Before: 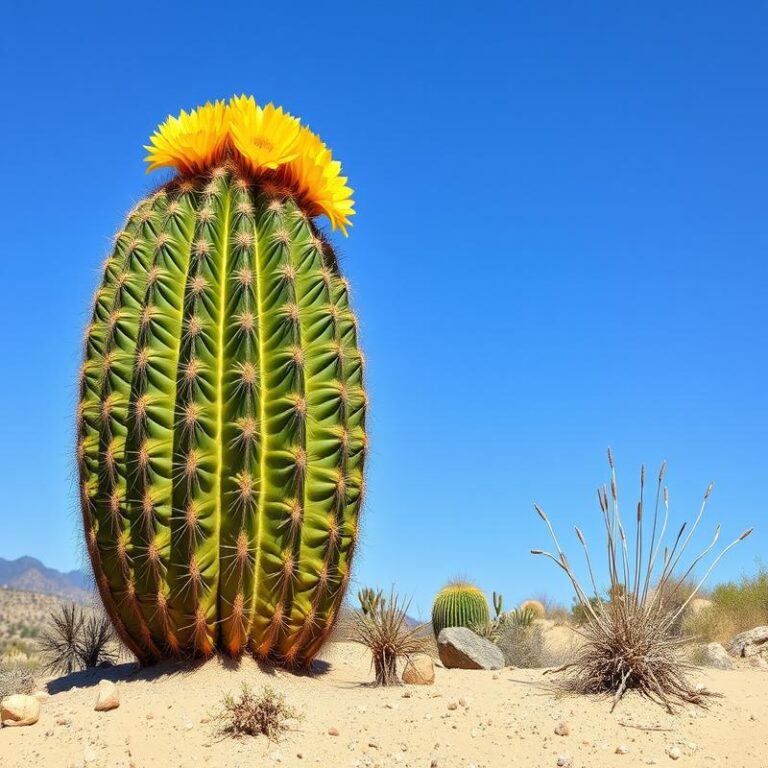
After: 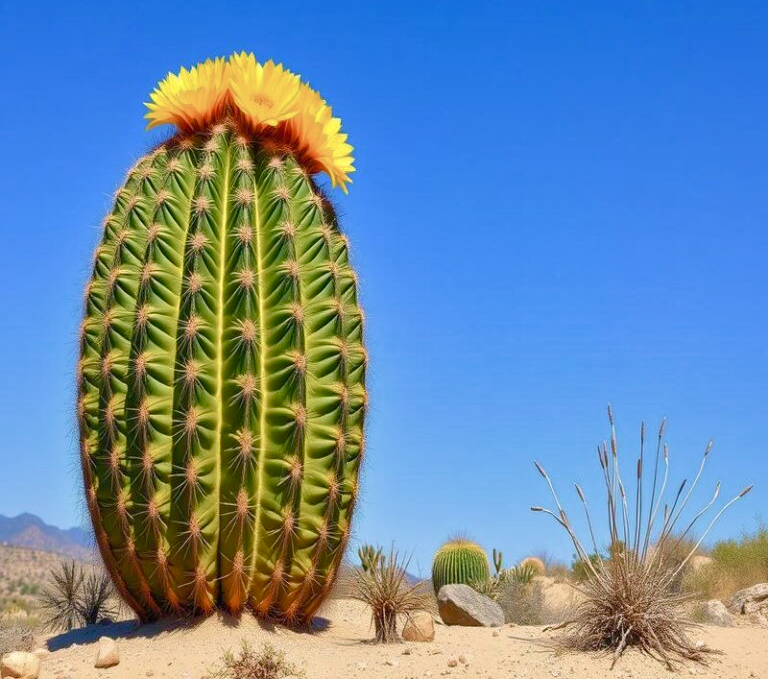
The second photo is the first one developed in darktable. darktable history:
shadows and highlights: on, module defaults
color balance rgb: shadows lift › chroma 2.06%, shadows lift › hue 215.62°, highlights gain › chroma 1.503%, highlights gain › hue 310.1°, linear chroma grading › global chroma 0.708%, perceptual saturation grading › global saturation 0.053%, perceptual saturation grading › highlights -25.492%, perceptual saturation grading › shadows 29.419%, global vibrance 9.612%
crop and rotate: top 5.604%, bottom 5.919%
velvia: on, module defaults
